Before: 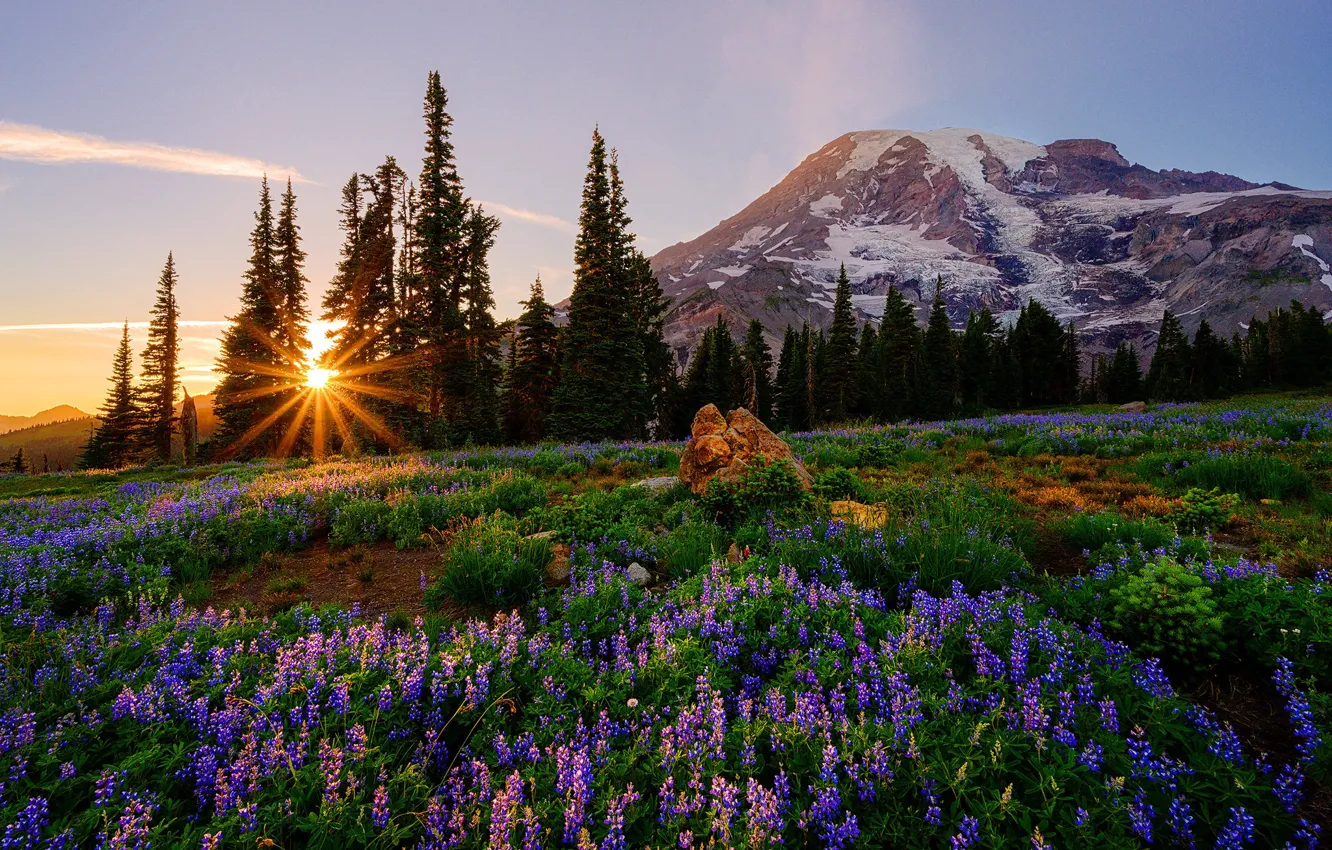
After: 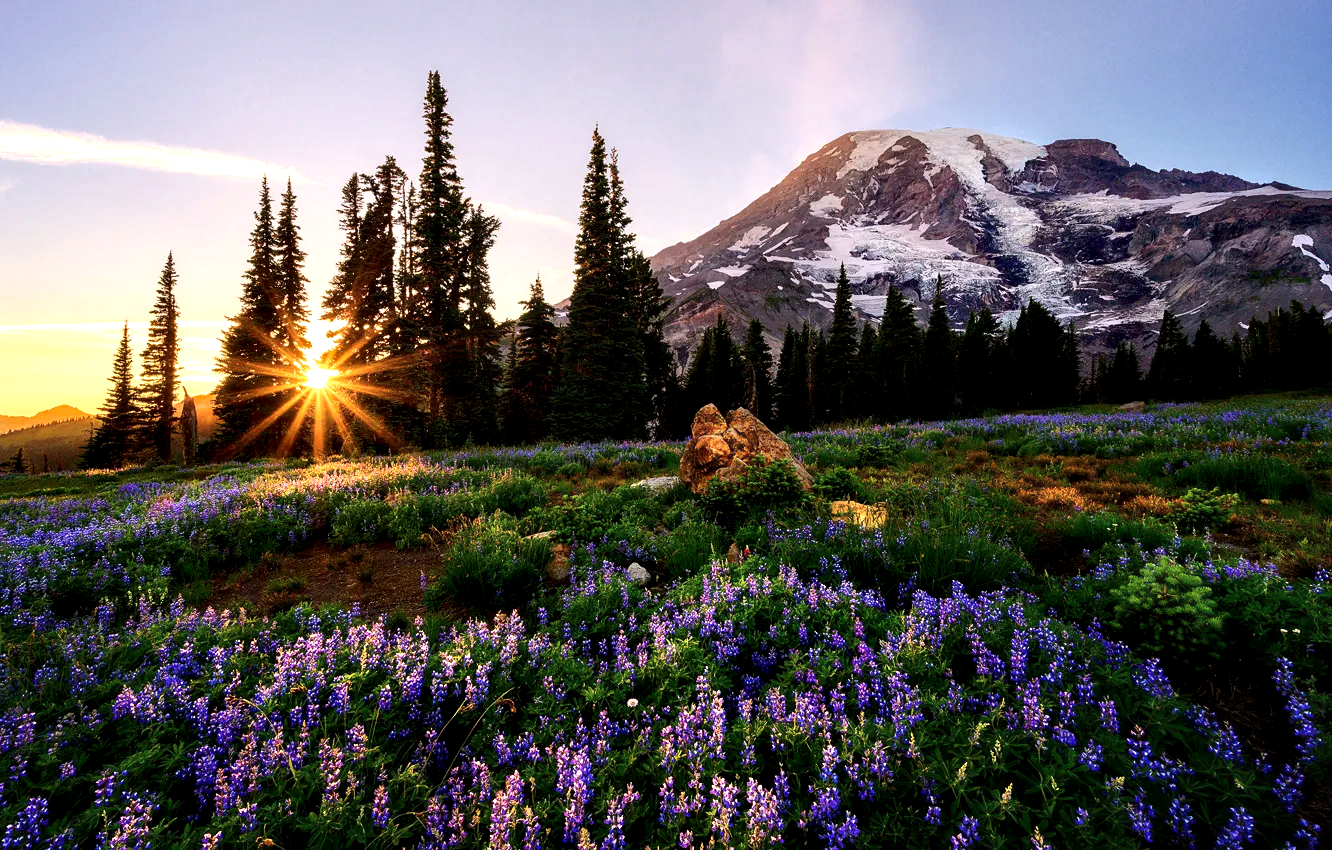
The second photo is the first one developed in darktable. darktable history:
tone equalizer: -8 EV -0.751 EV, -7 EV -0.679 EV, -6 EV -0.563 EV, -5 EV -0.424 EV, -3 EV 0.391 EV, -2 EV 0.6 EV, -1 EV 0.689 EV, +0 EV 0.732 EV, edges refinement/feathering 500, mask exposure compensation -1.57 EV, preserve details no
contrast equalizer: y [[0.536, 0.565, 0.581, 0.516, 0.52, 0.491], [0.5 ×6], [0.5 ×6], [0 ×6], [0 ×6]]
